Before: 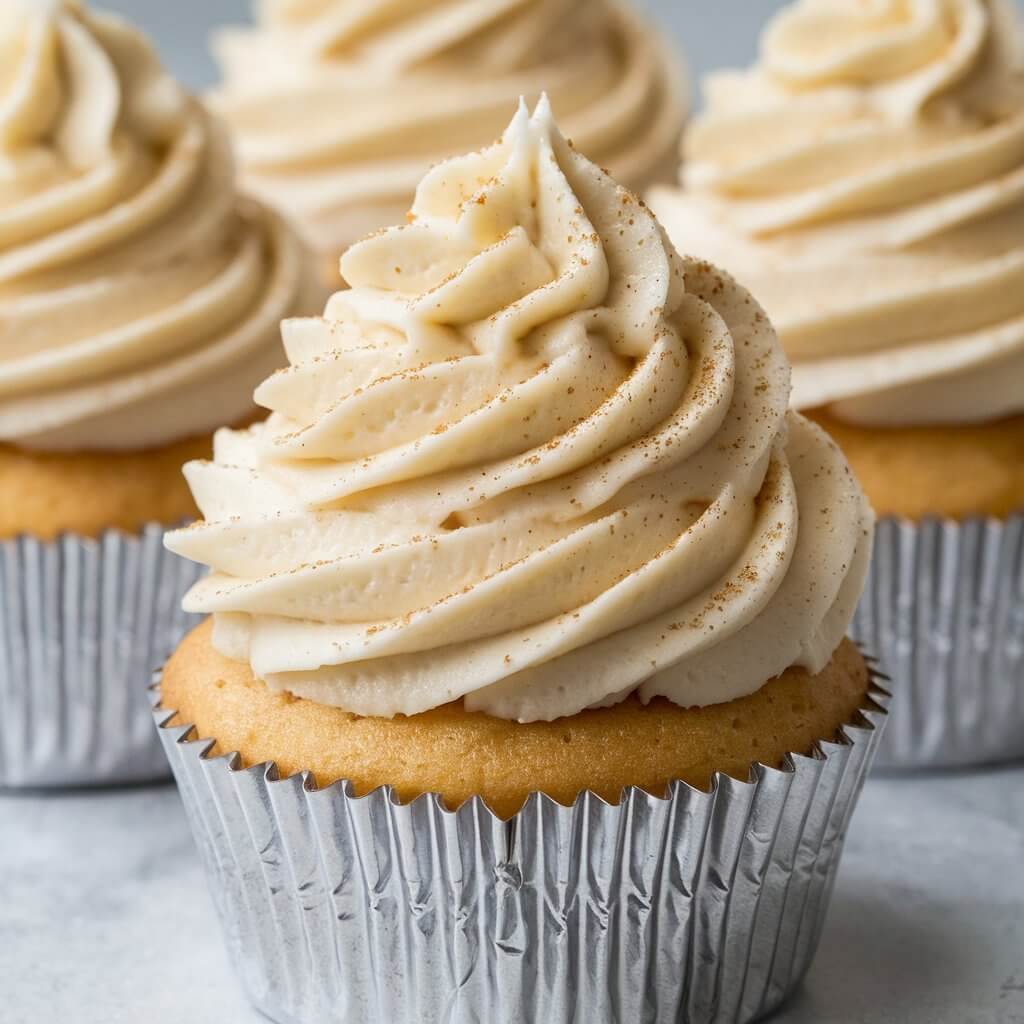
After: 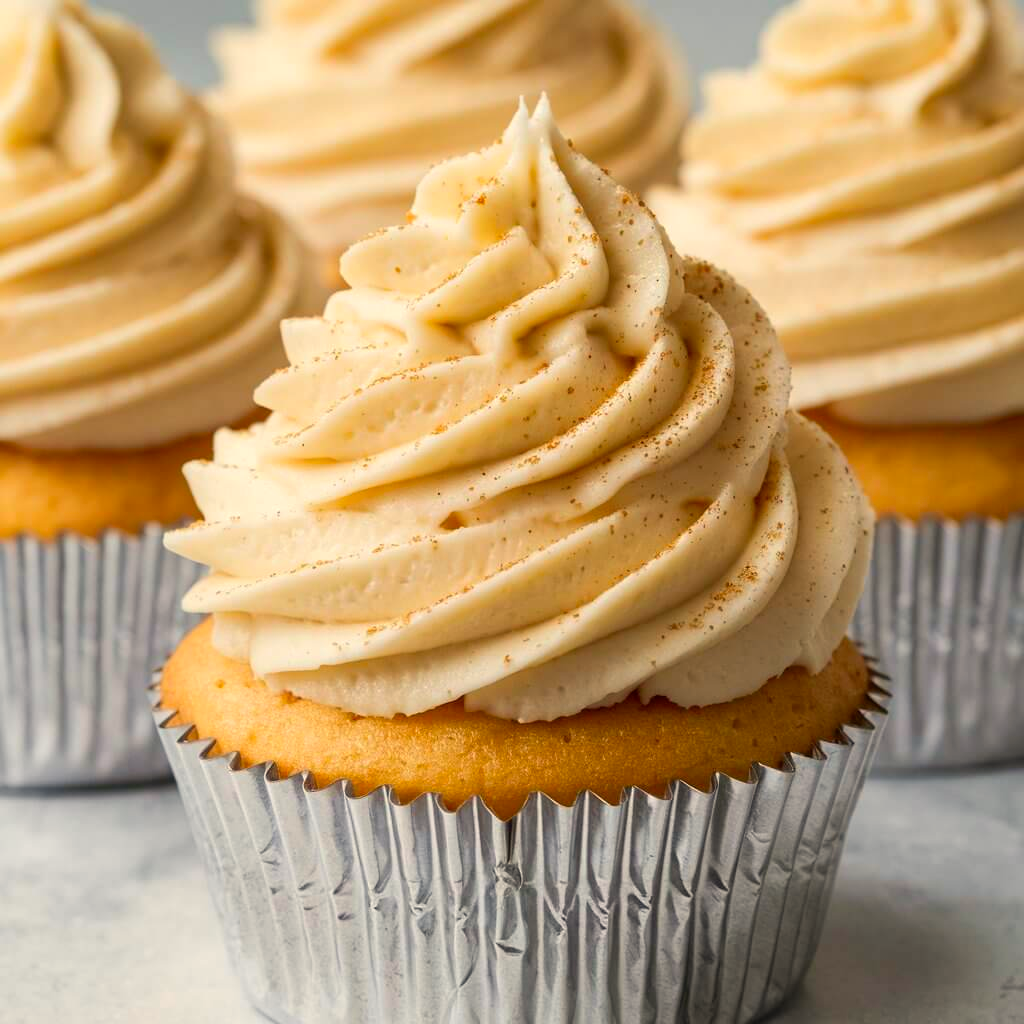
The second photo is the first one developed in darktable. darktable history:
color correction: saturation 1.34
white balance: red 1.045, blue 0.932
